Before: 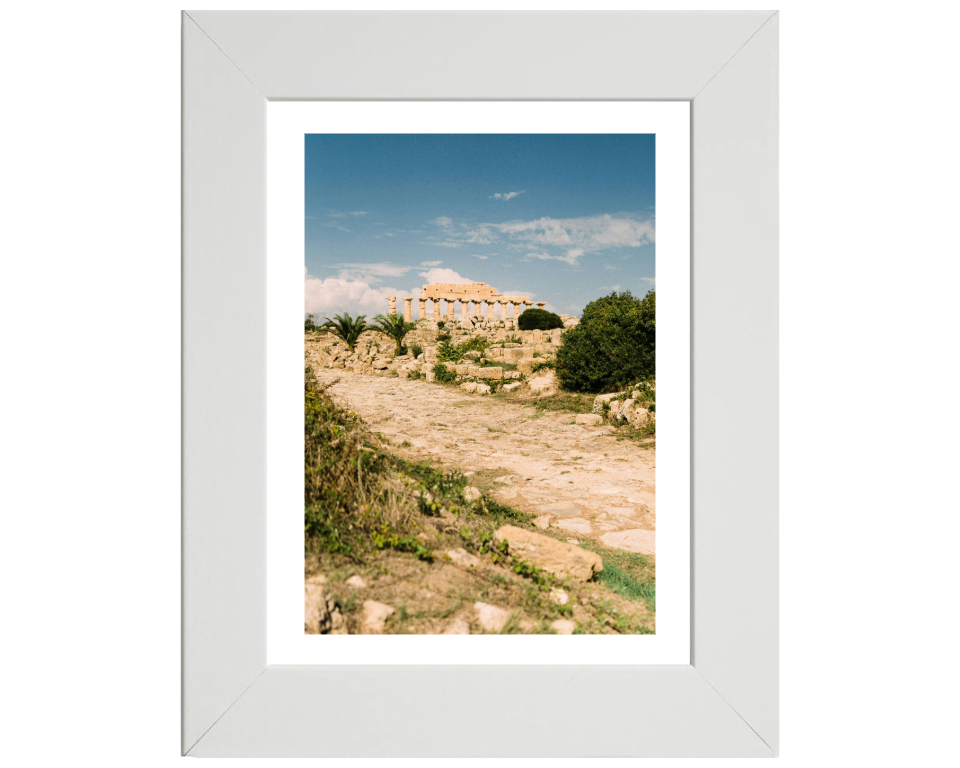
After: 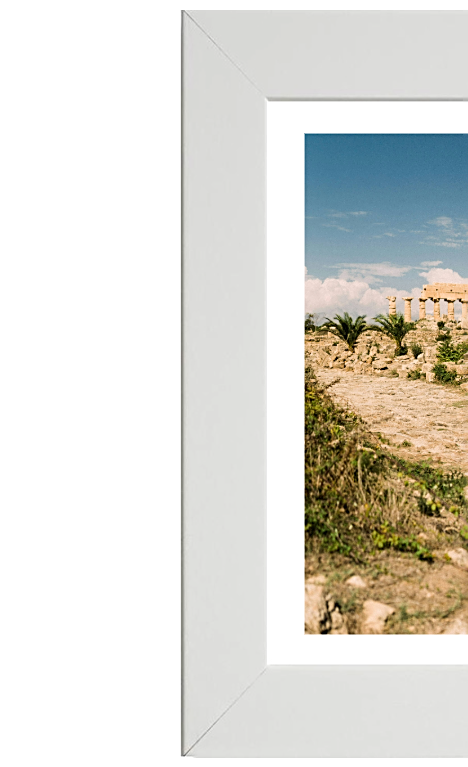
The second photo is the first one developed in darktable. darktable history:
crop and rotate: left 0.053%, top 0%, right 51.116%
sharpen: on, module defaults
